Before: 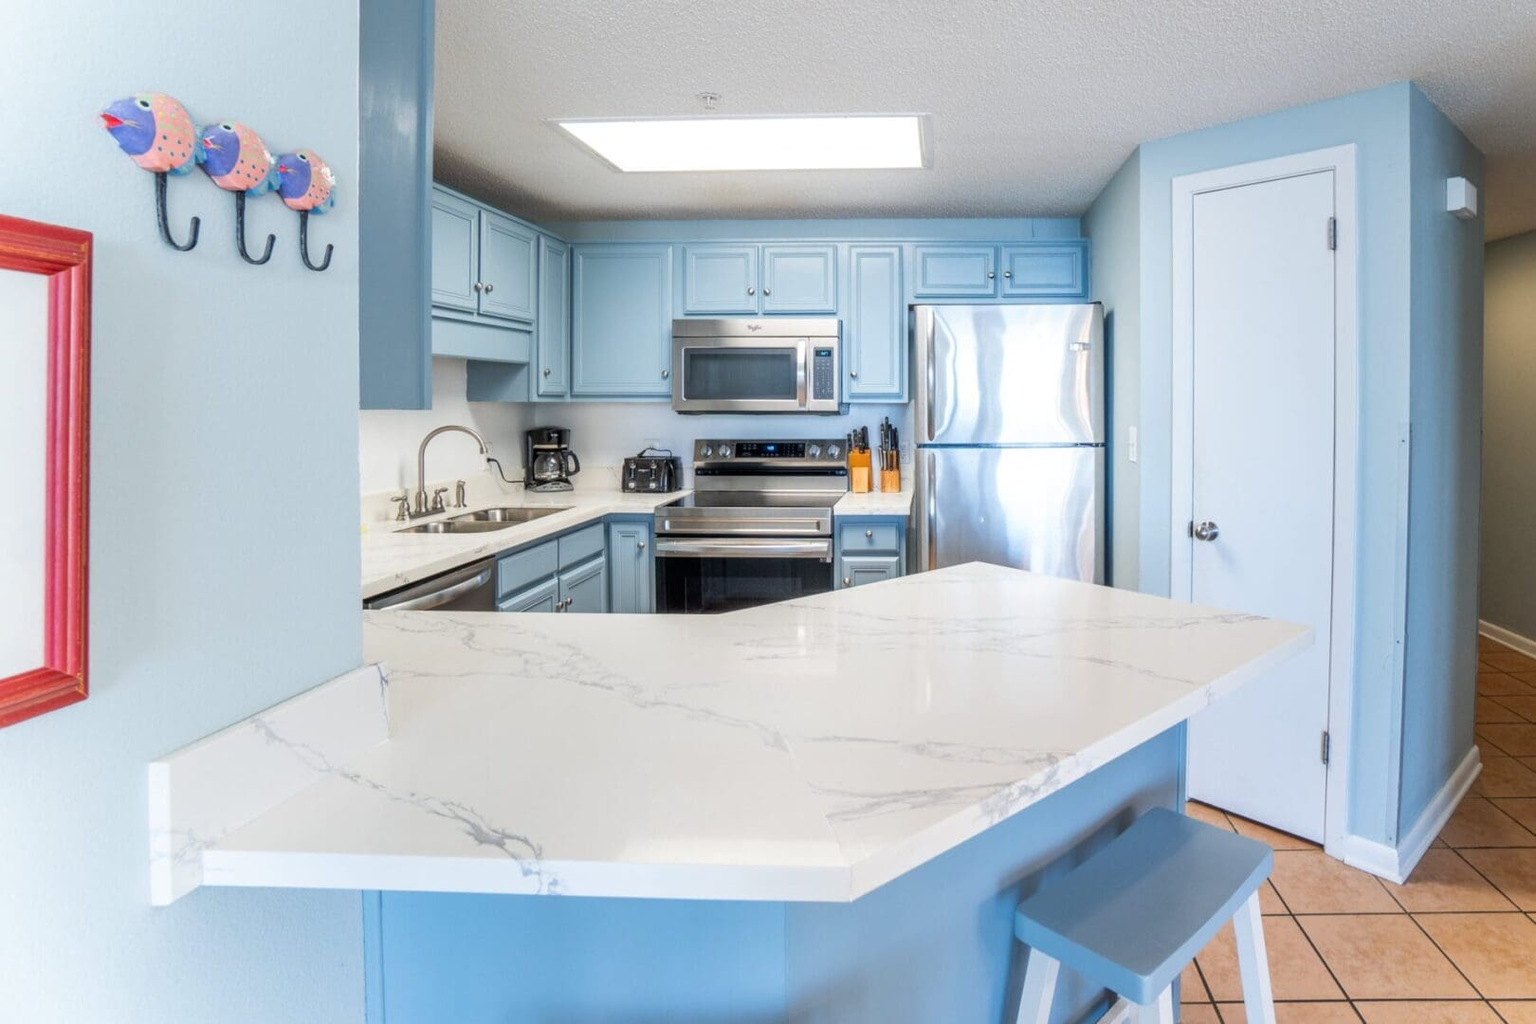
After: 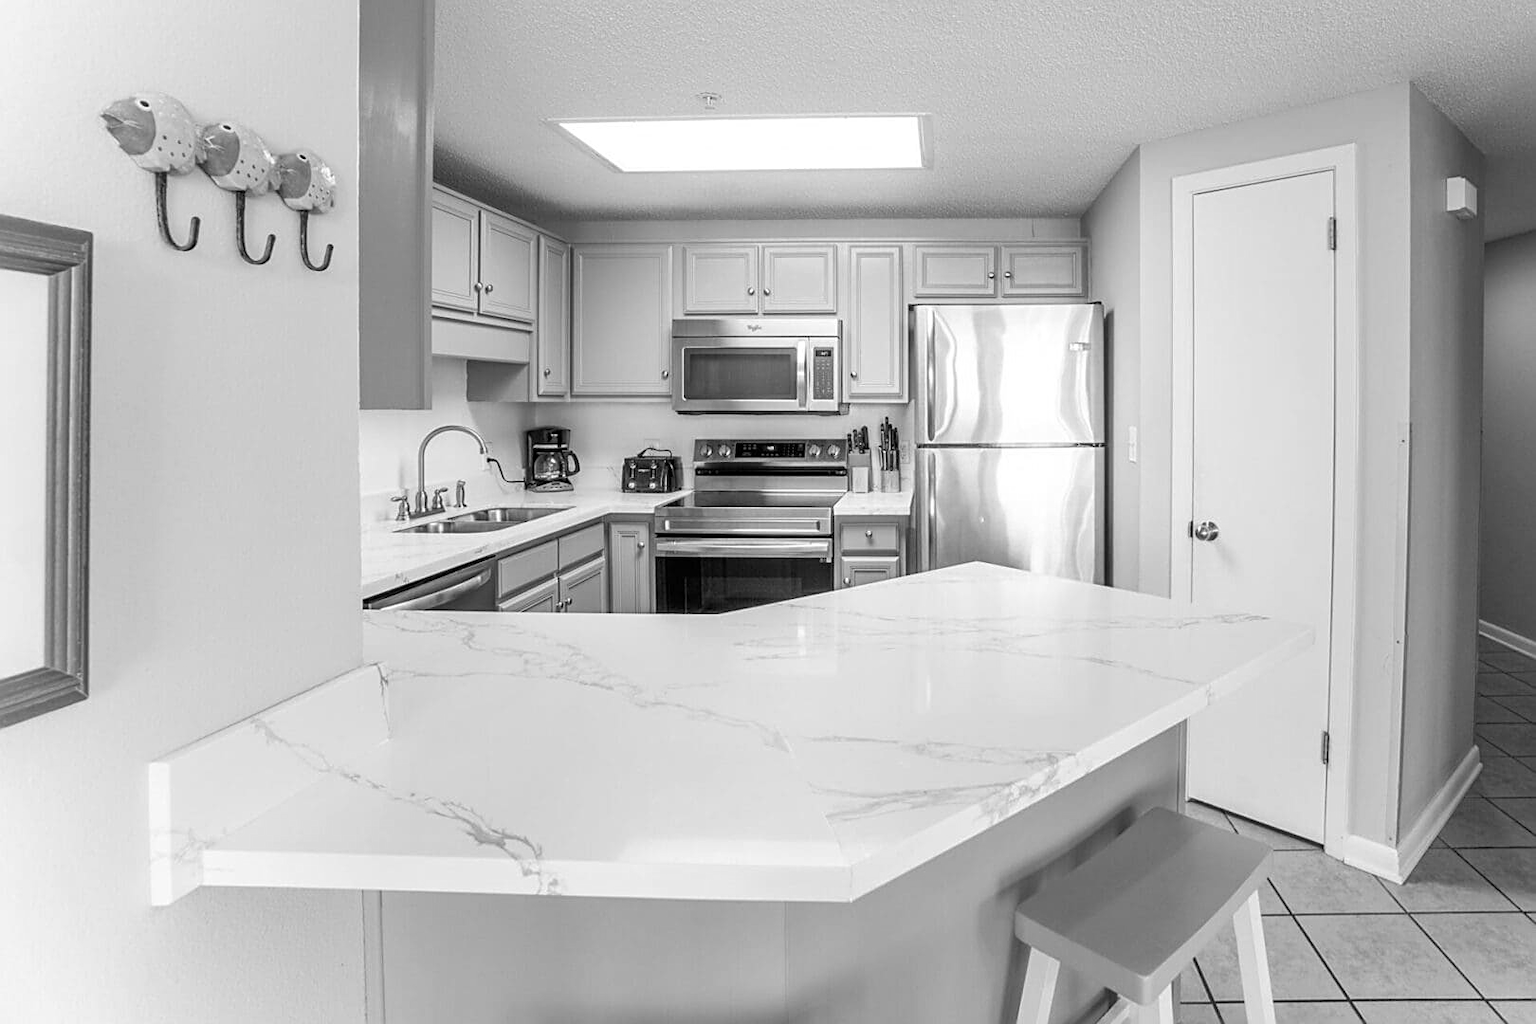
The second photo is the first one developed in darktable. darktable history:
sharpen: on, module defaults
contrast brightness saturation: saturation -1
